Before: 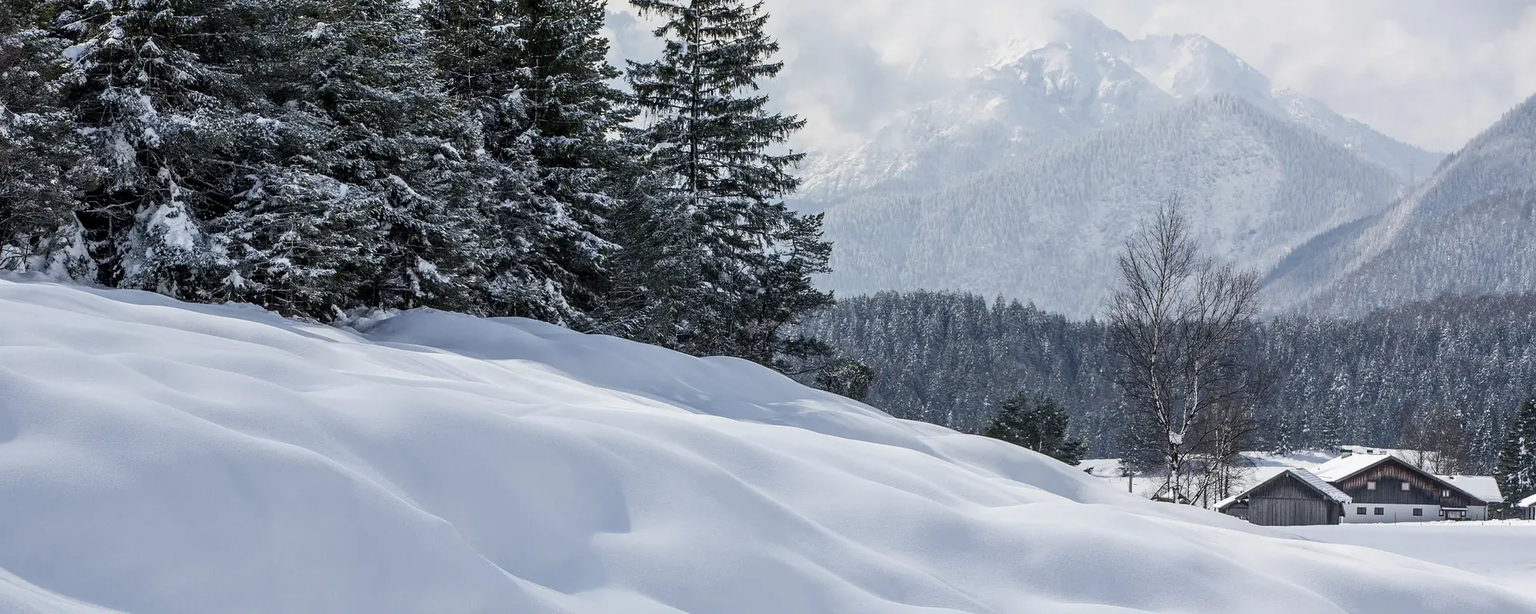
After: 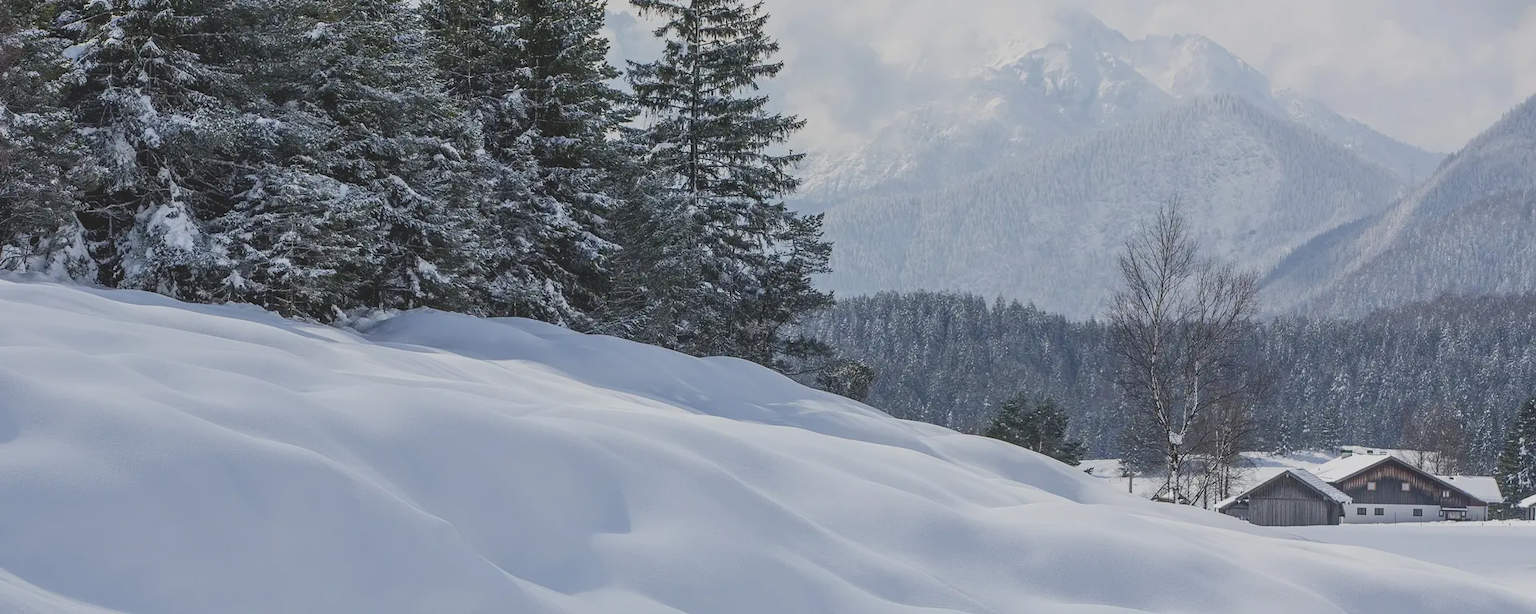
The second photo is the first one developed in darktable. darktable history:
contrast brightness saturation: contrast -0.277
